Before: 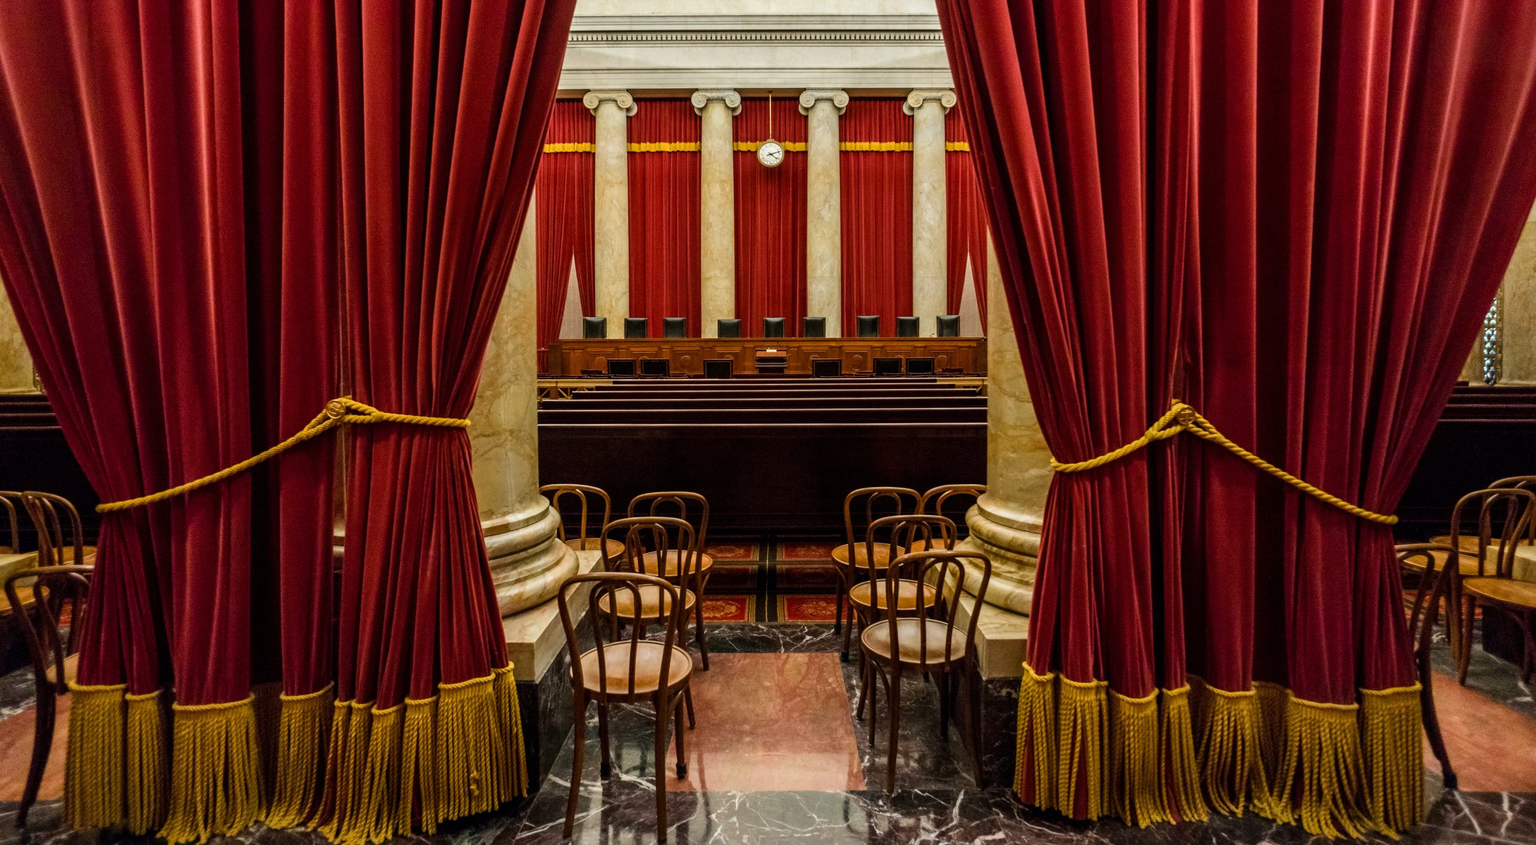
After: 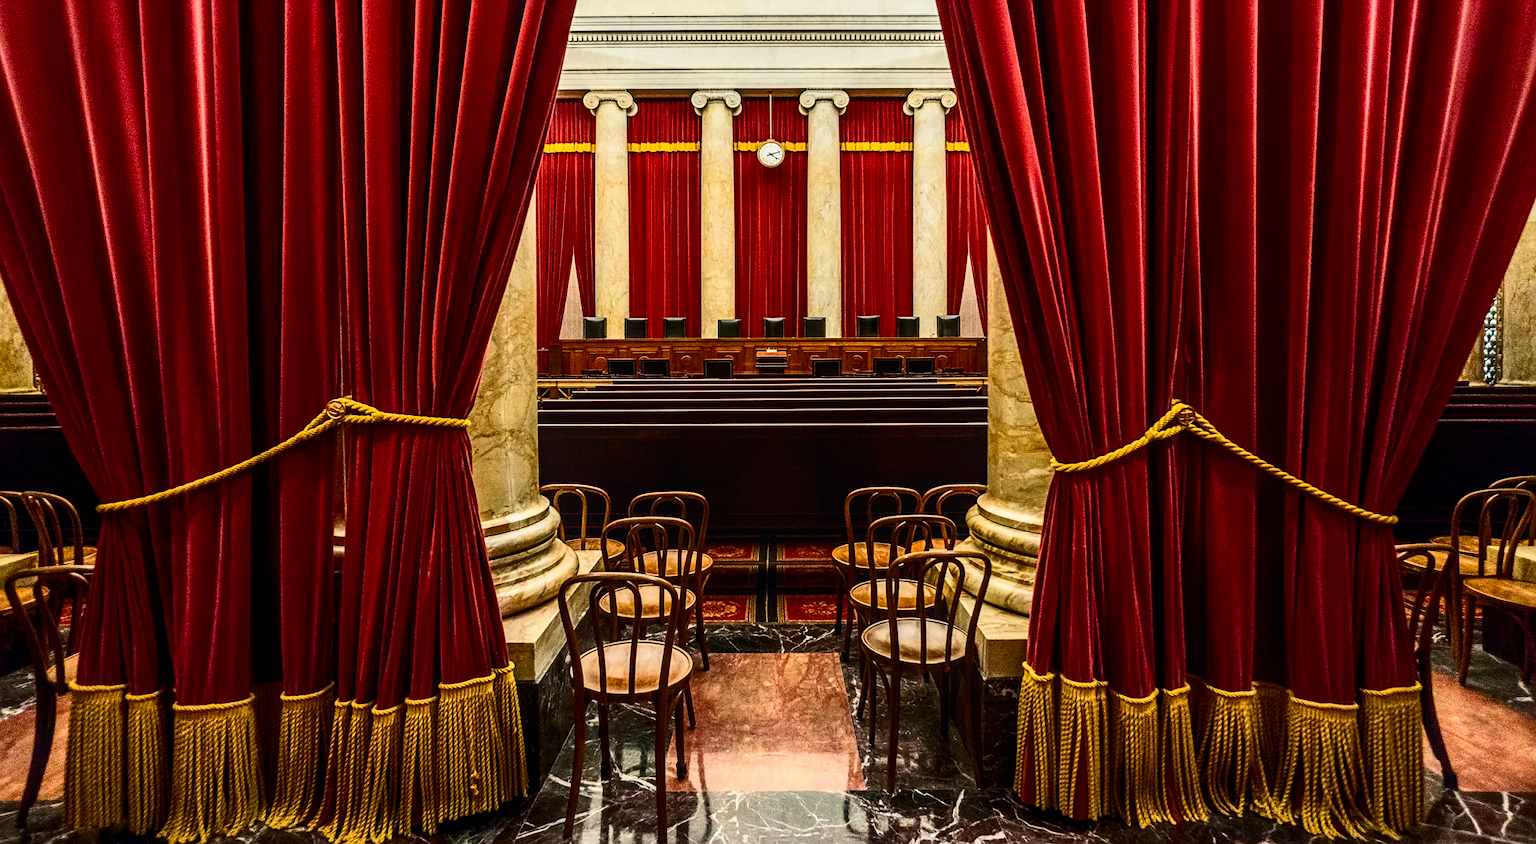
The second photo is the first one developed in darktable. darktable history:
contrast brightness saturation: contrast 0.4, brightness 0.1, saturation 0.21
local contrast: on, module defaults
sharpen: on, module defaults
